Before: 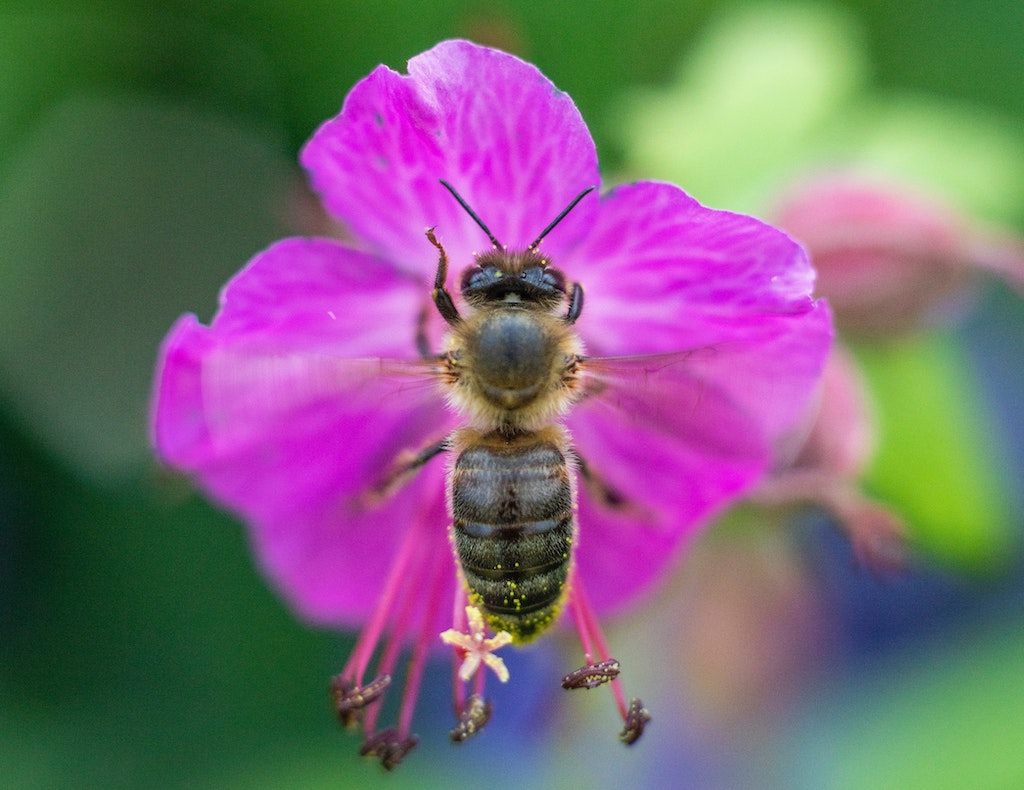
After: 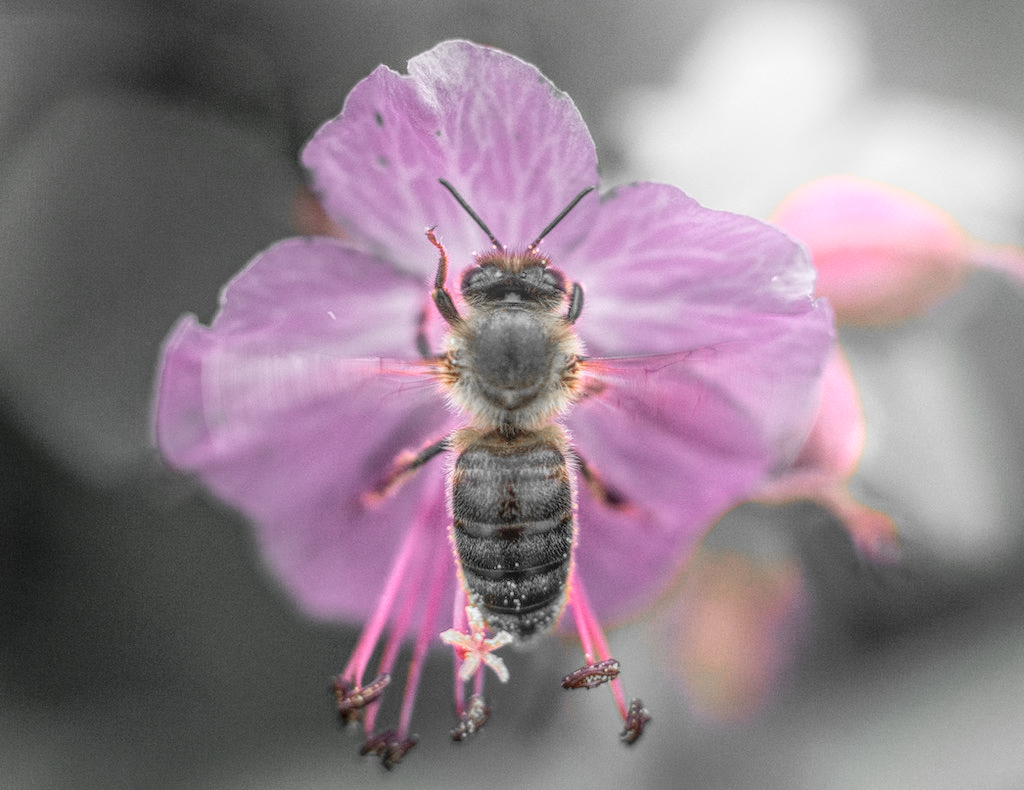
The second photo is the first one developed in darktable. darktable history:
local contrast: highlights 66%, shadows 33%, detail 166%, midtone range 0.2
color zones: curves: ch0 [(0, 0.65) (0.096, 0.644) (0.221, 0.539) (0.429, 0.5) (0.571, 0.5) (0.714, 0.5) (0.857, 0.5) (1, 0.65)]; ch1 [(0, 0.5) (0.143, 0.5) (0.257, -0.002) (0.429, 0.04) (0.571, -0.001) (0.714, -0.015) (0.857, 0.024) (1, 0.5)]
tone equalizer: on, module defaults
bloom: on, module defaults
